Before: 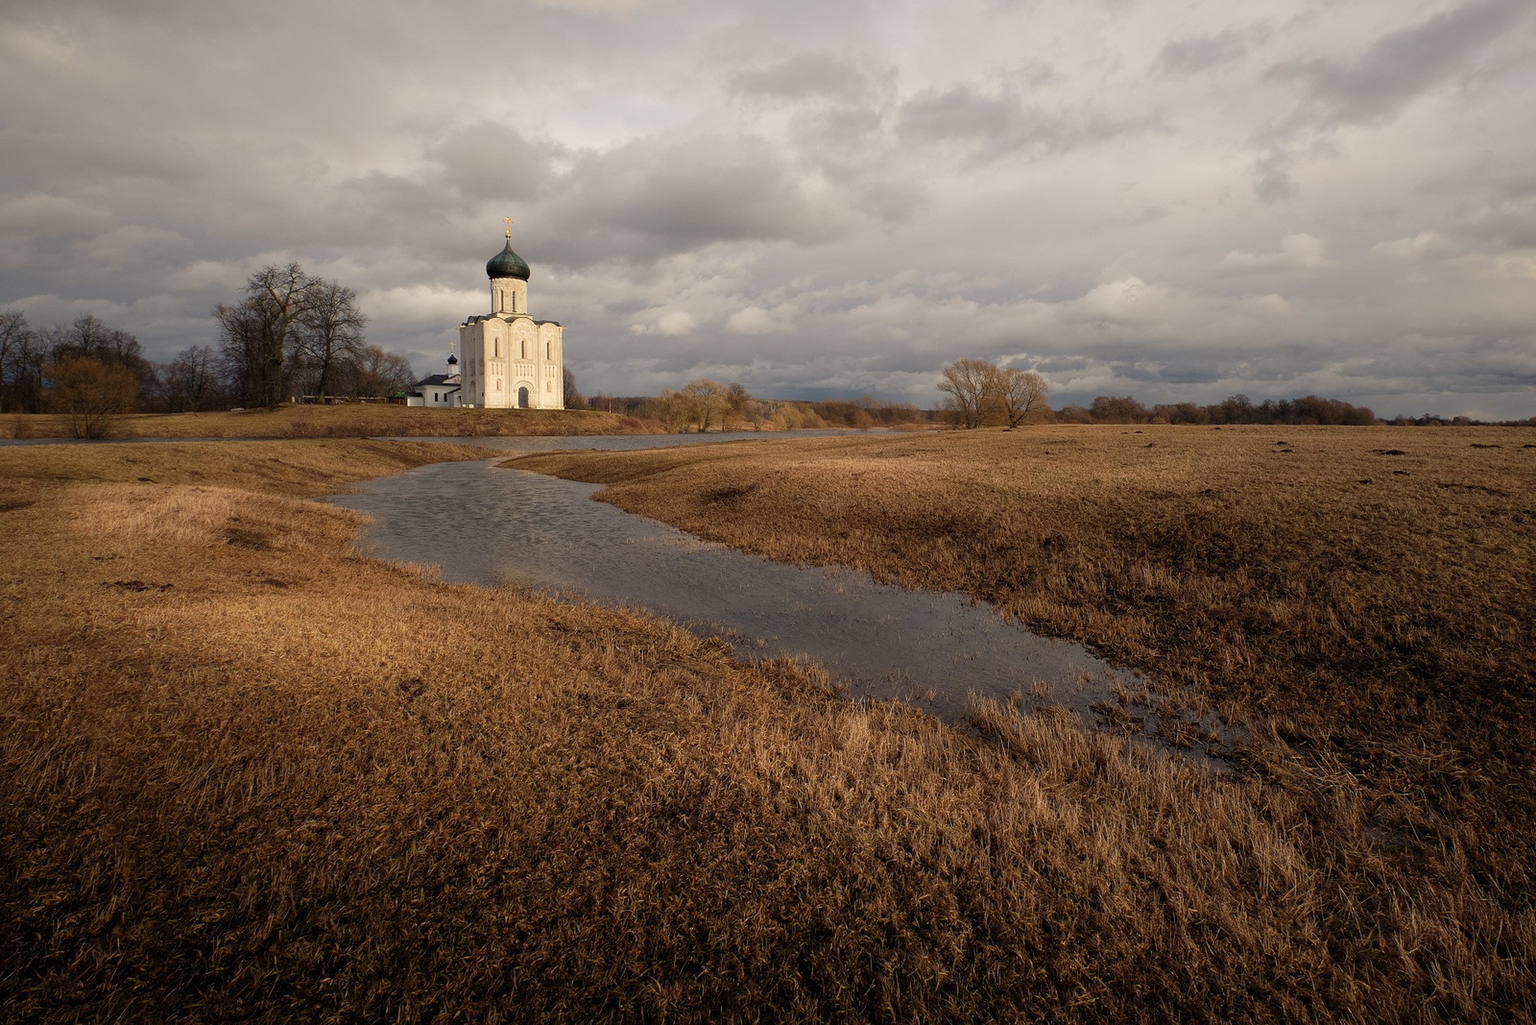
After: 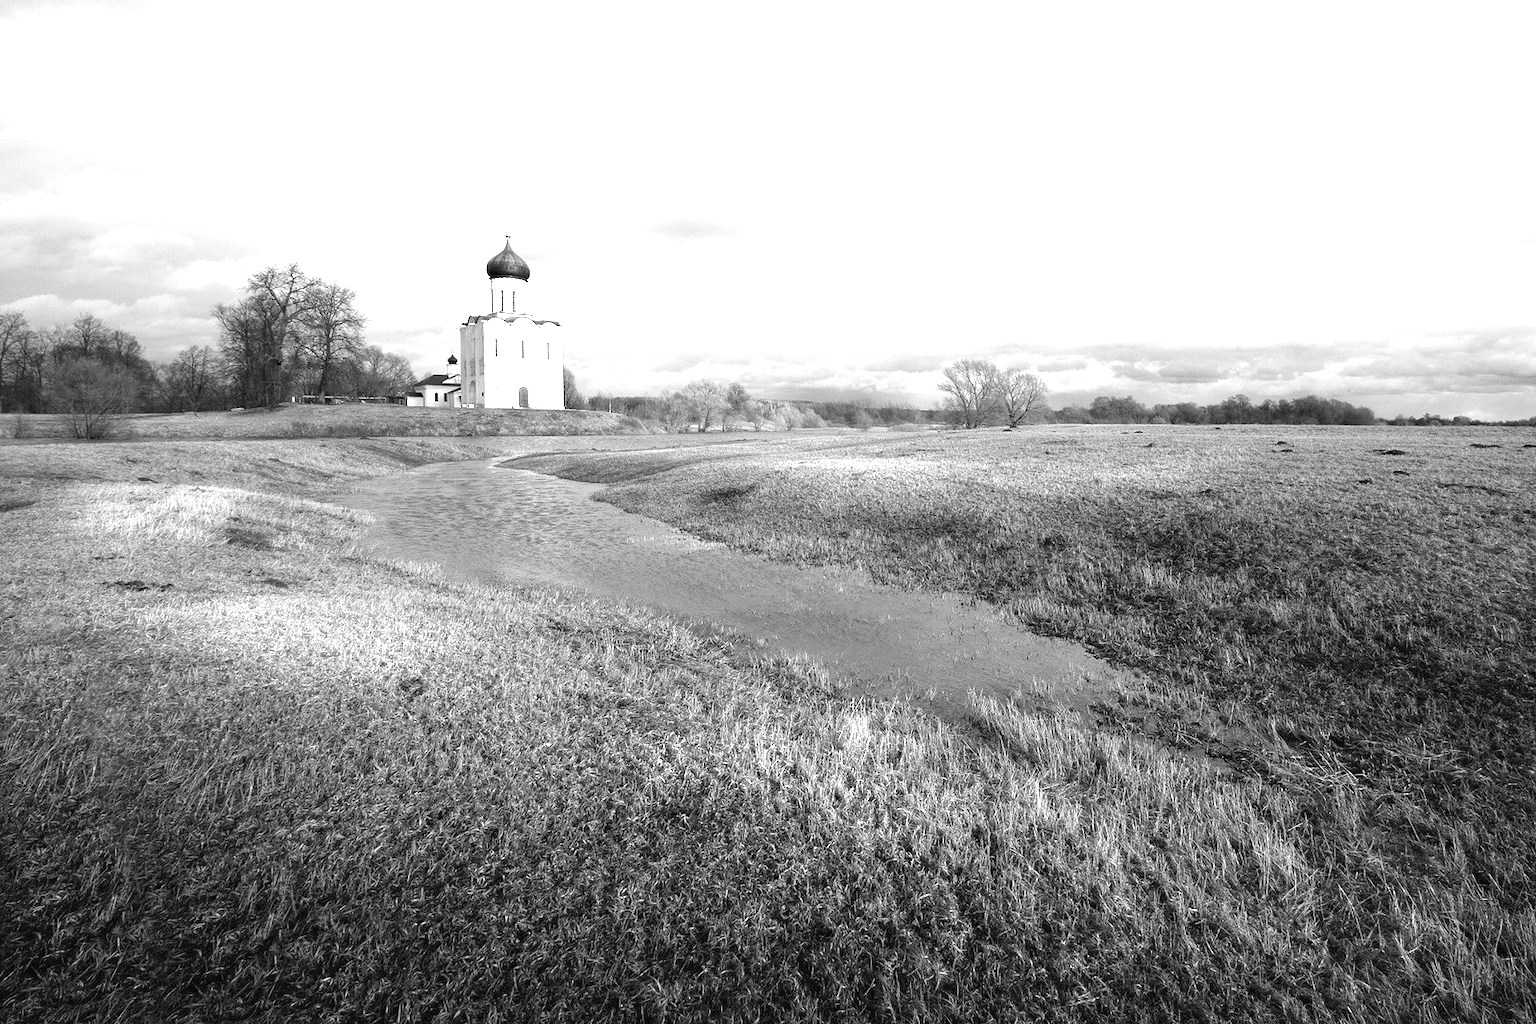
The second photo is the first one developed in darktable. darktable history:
exposure: black level correction 0, exposure 2 EV, compensate highlight preservation false
monochrome: on, module defaults
